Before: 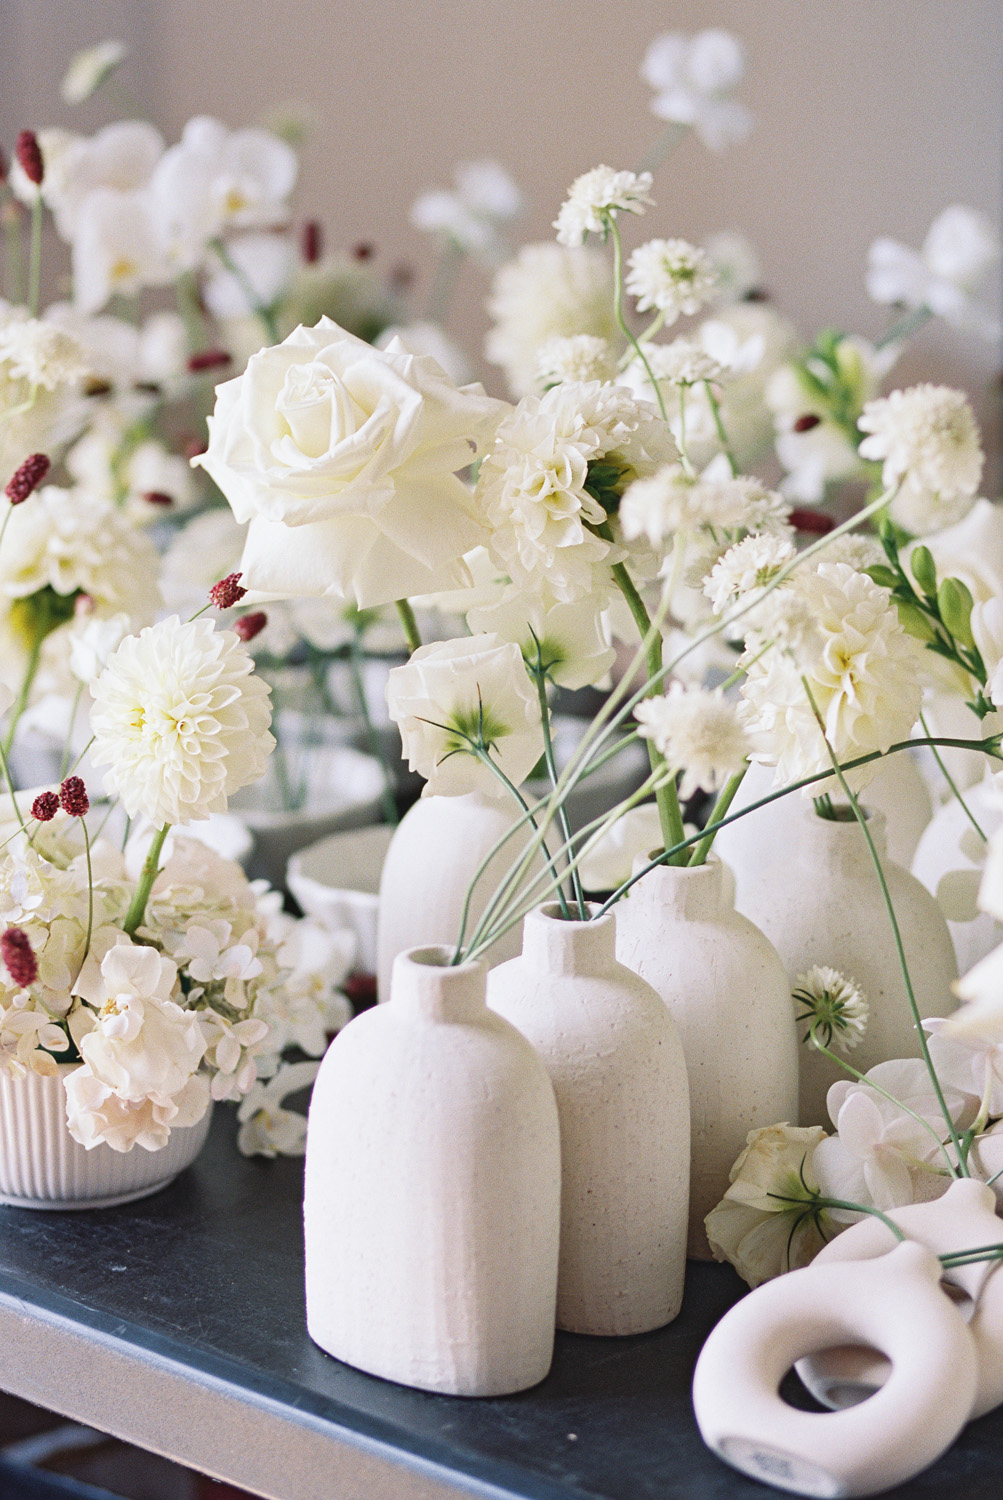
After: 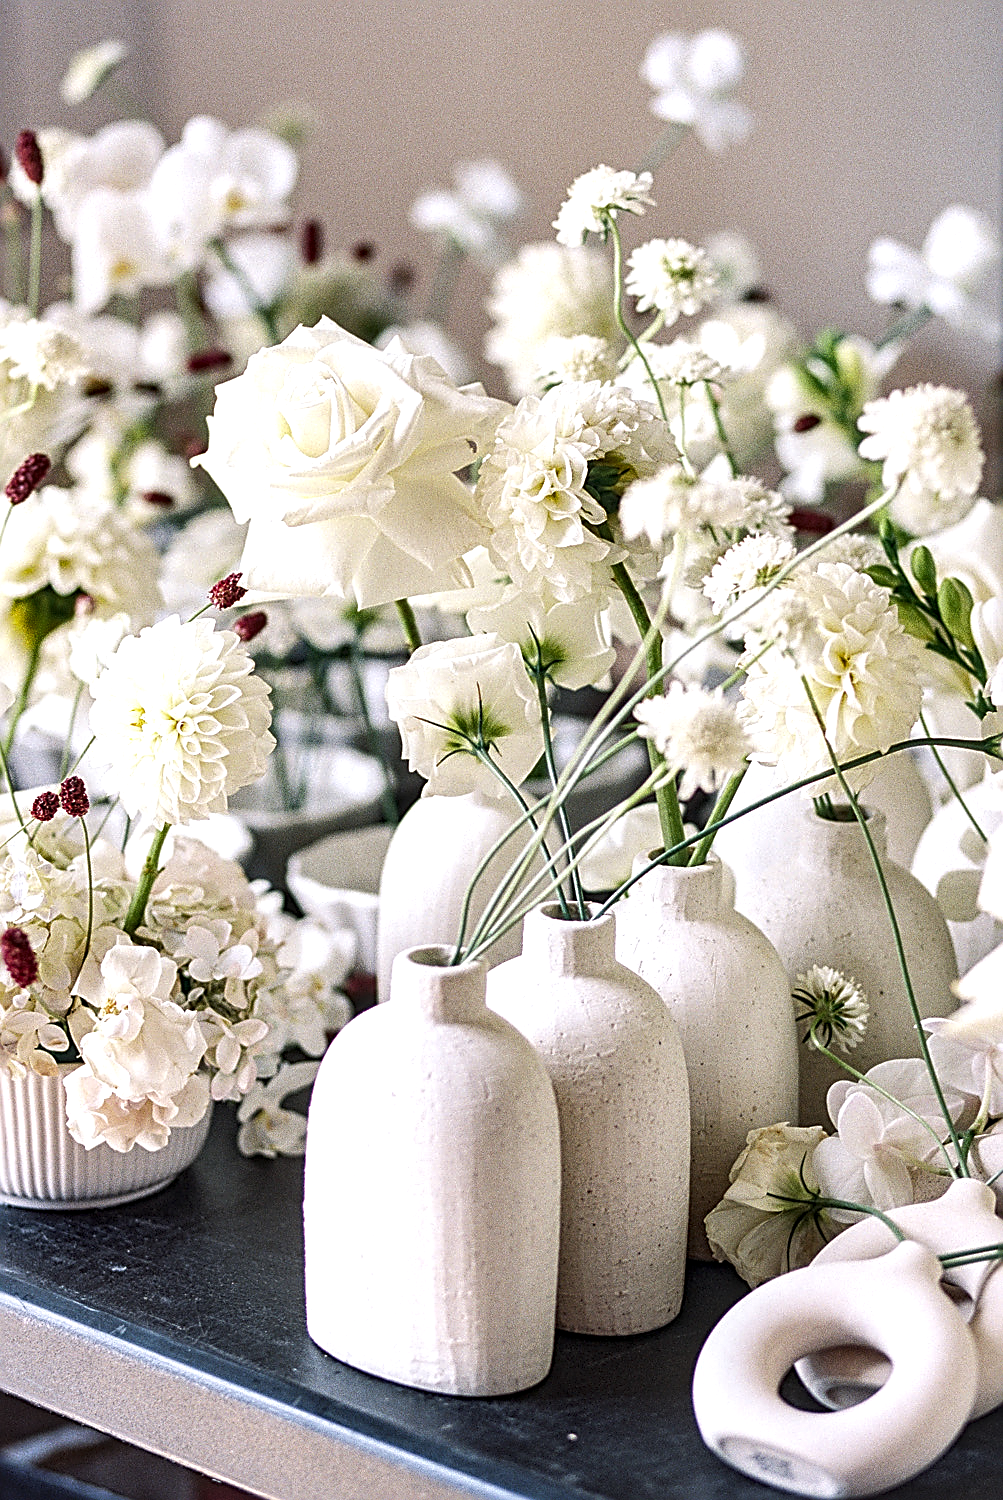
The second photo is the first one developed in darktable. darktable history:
local contrast: detail 150%
tone equalizer: -8 EV -0.39 EV, -7 EV -0.37 EV, -6 EV -0.345 EV, -5 EV -0.201 EV, -3 EV 0.233 EV, -2 EV 0.313 EV, -1 EV 0.368 EV, +0 EV 0.44 EV, edges refinement/feathering 500, mask exposure compensation -1.57 EV, preserve details no
sharpen: amount 1.01
shadows and highlights: shadows 20.73, highlights -35.37, soften with gaussian
